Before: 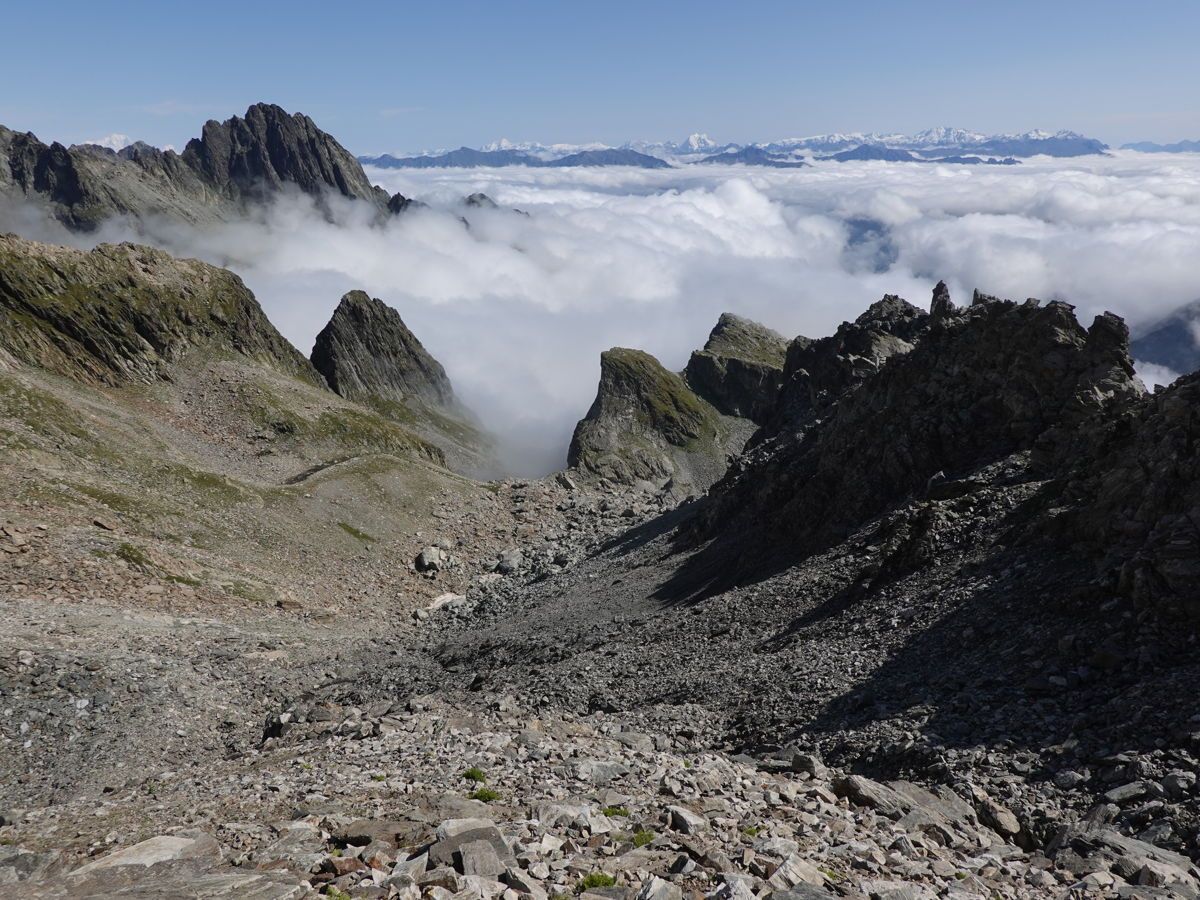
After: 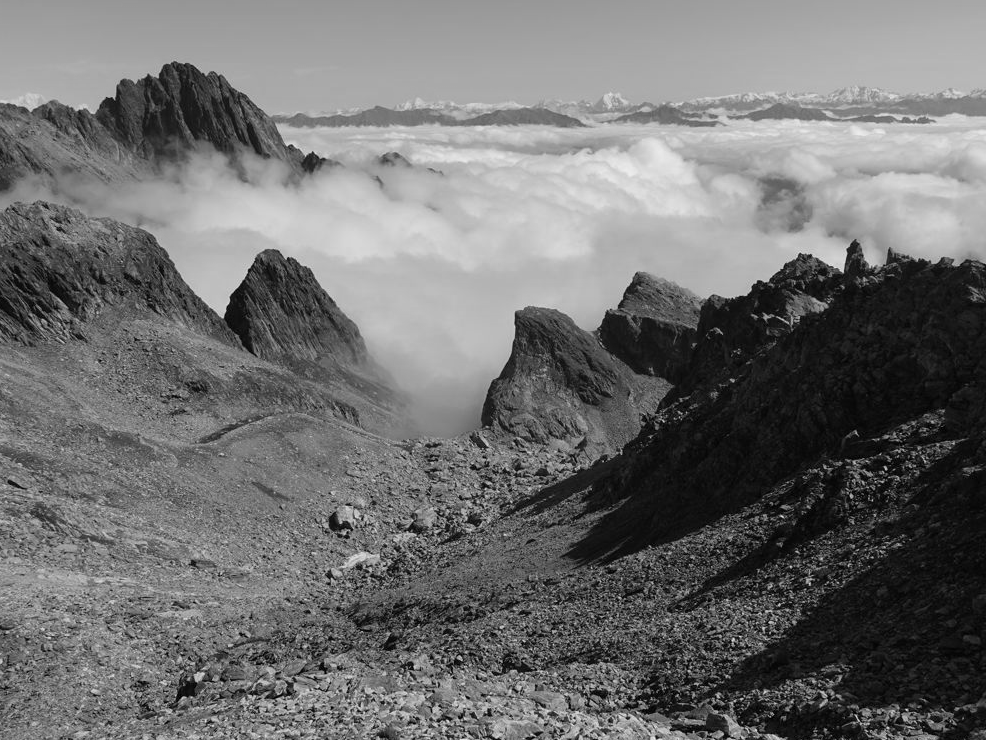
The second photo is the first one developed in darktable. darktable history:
monochrome: on, module defaults
crop and rotate: left 7.196%, top 4.574%, right 10.605%, bottom 13.178%
